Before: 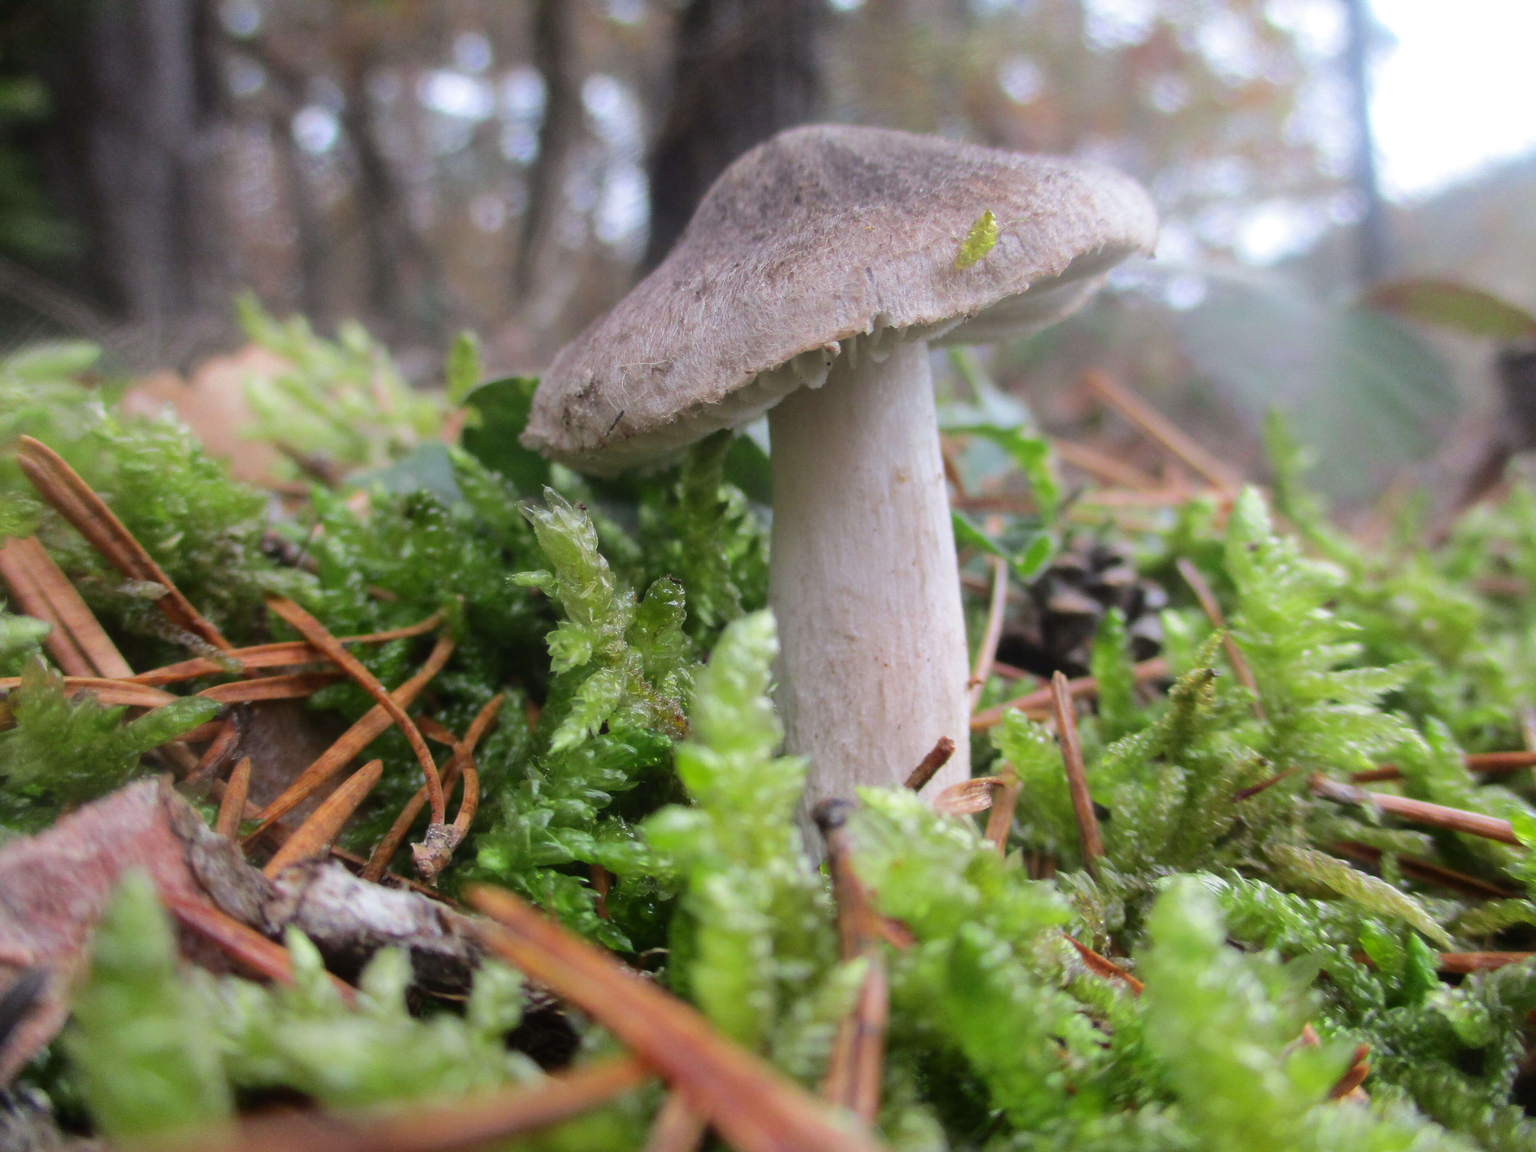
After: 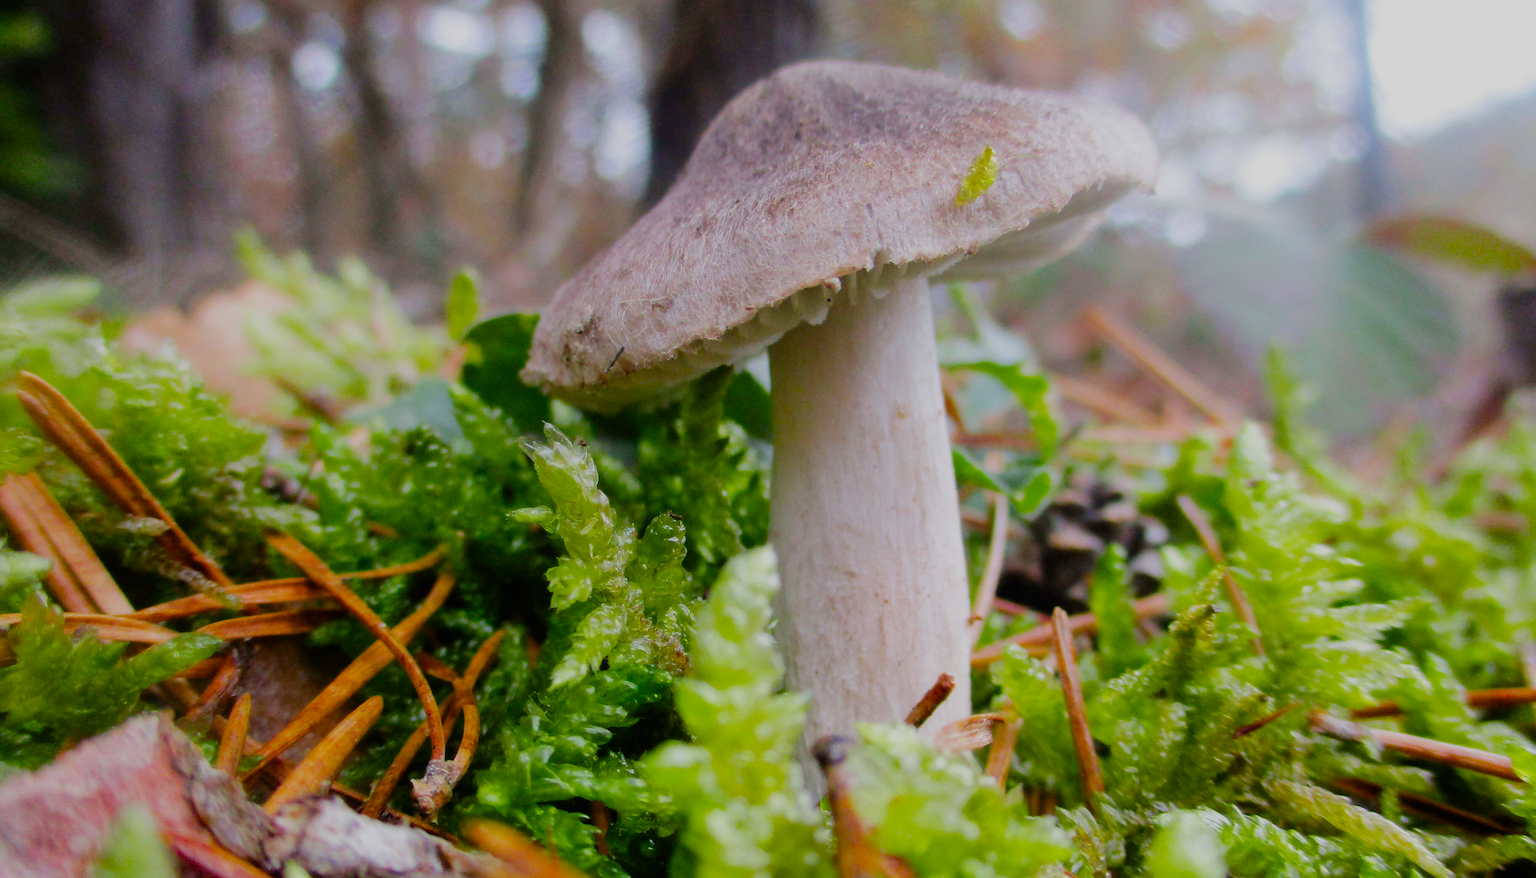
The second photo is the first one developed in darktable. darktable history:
color balance rgb: shadows lift › chroma 0.658%, shadows lift › hue 111.37°, highlights gain › chroma 0.139%, highlights gain › hue 331.53°, linear chroma grading › global chroma 14.569%, perceptual saturation grading › global saturation 26.447%, perceptual saturation grading › highlights -28.273%, perceptual saturation grading › mid-tones 15.149%, perceptual saturation grading › shadows 33.465%, global vibrance 20%
filmic rgb: black relative exposure -7.65 EV, white relative exposure 4.56 EV, hardness 3.61, contrast 0.993, preserve chrominance no, color science v4 (2020), type of noise poissonian
crop: top 5.589%, bottom 18.136%
